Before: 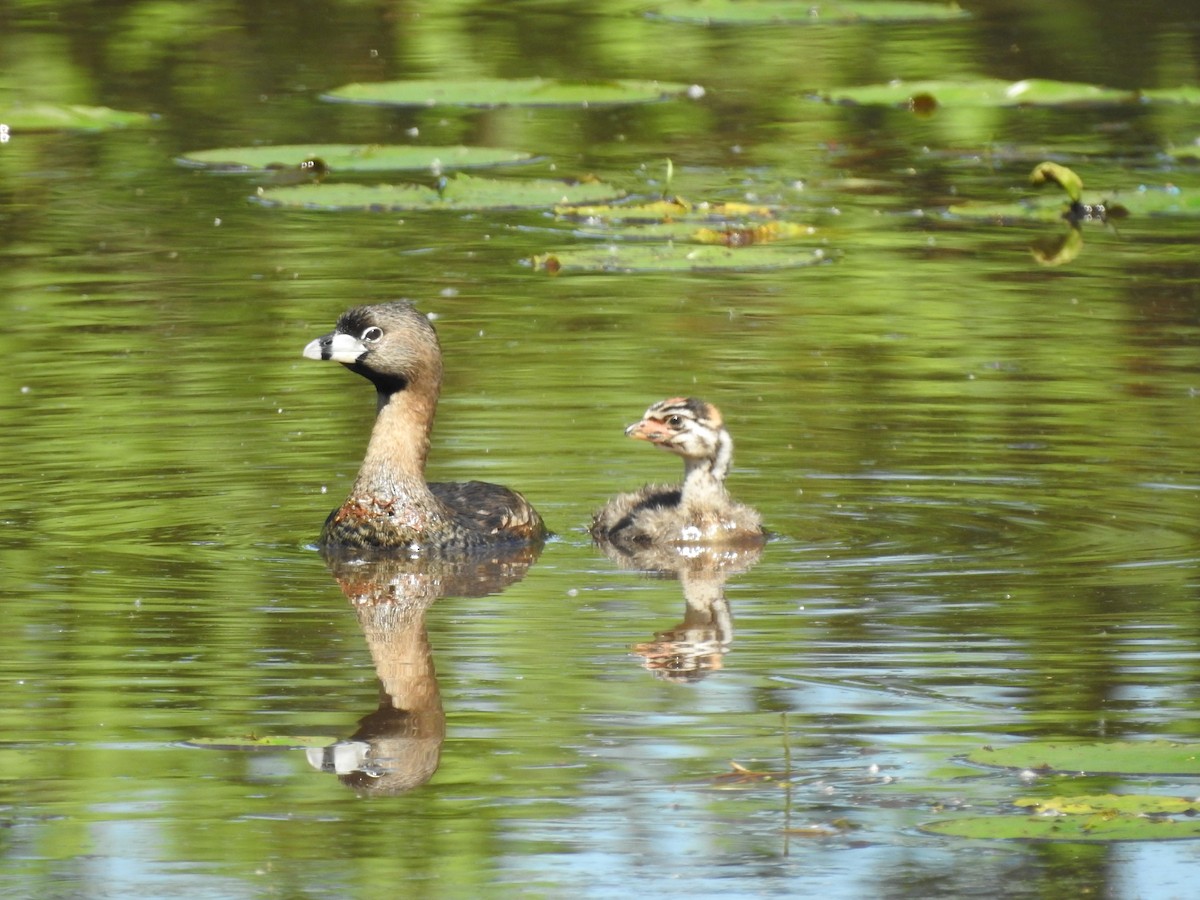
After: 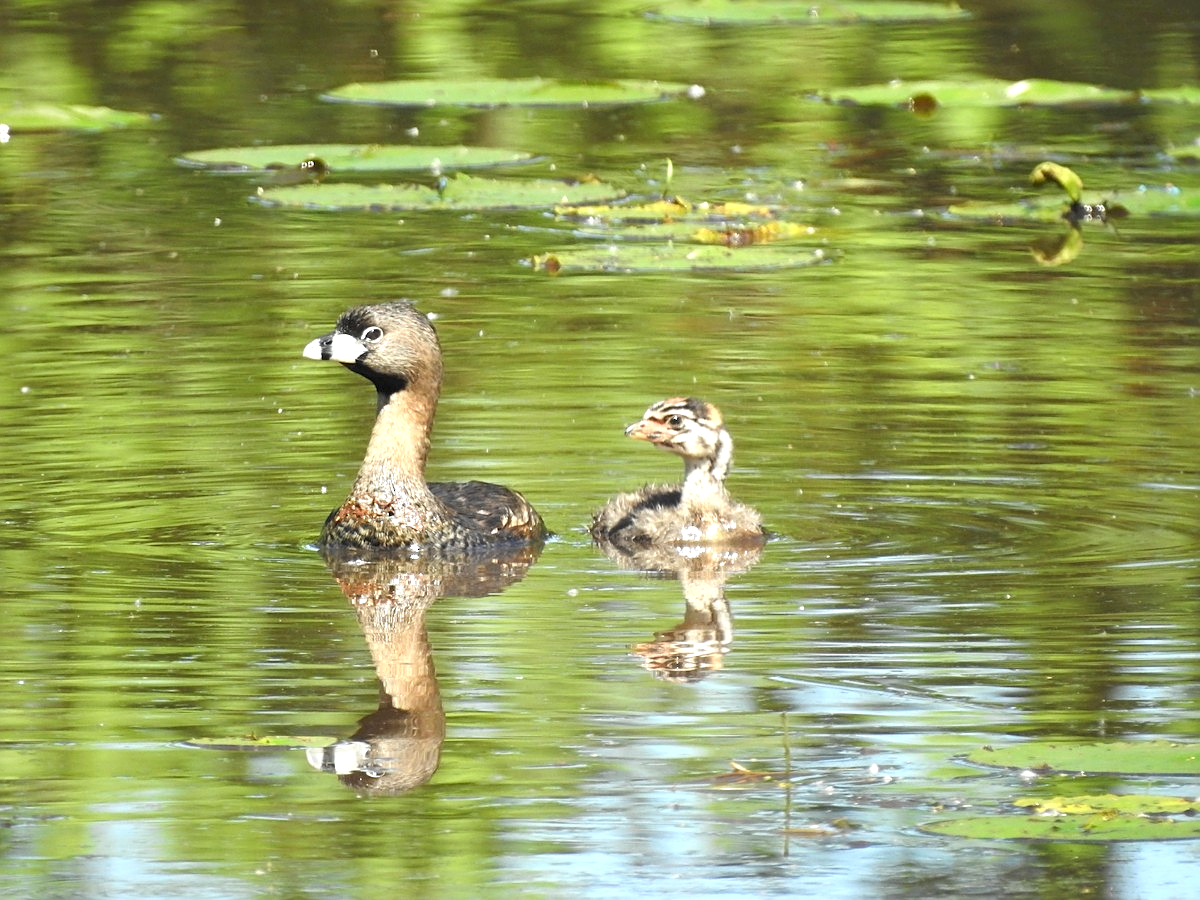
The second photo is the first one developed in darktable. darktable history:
exposure: black level correction 0.001, exposure 0.5 EV, compensate highlight preservation false
sharpen: on, module defaults
